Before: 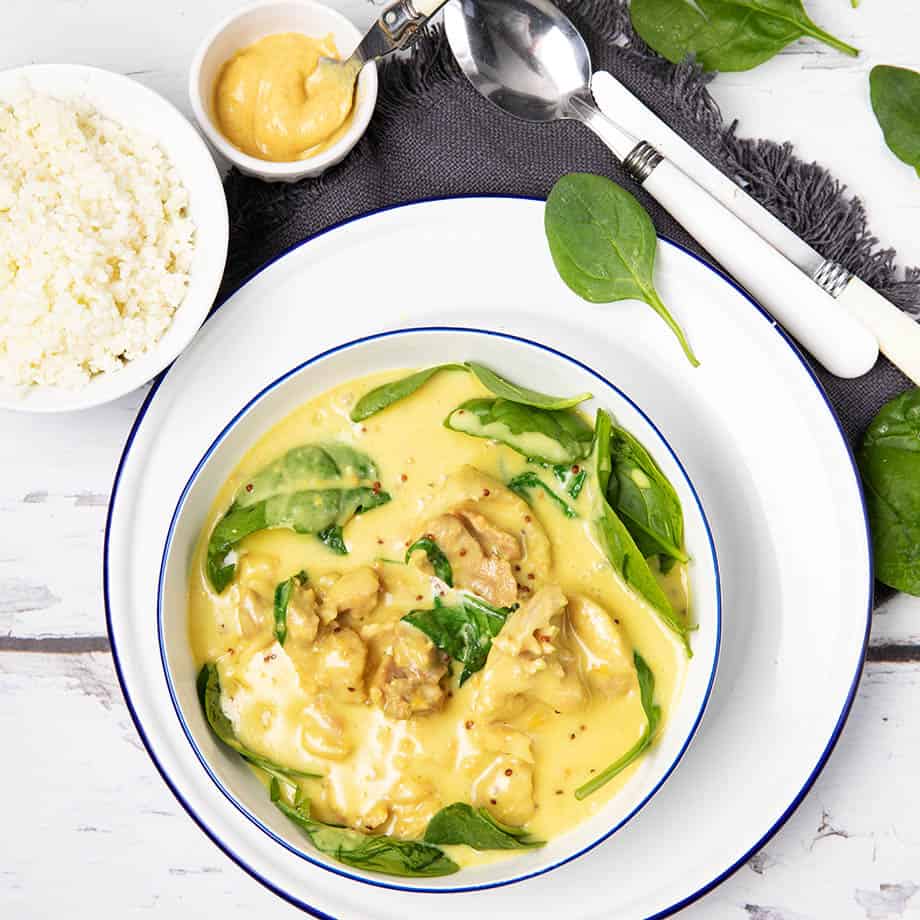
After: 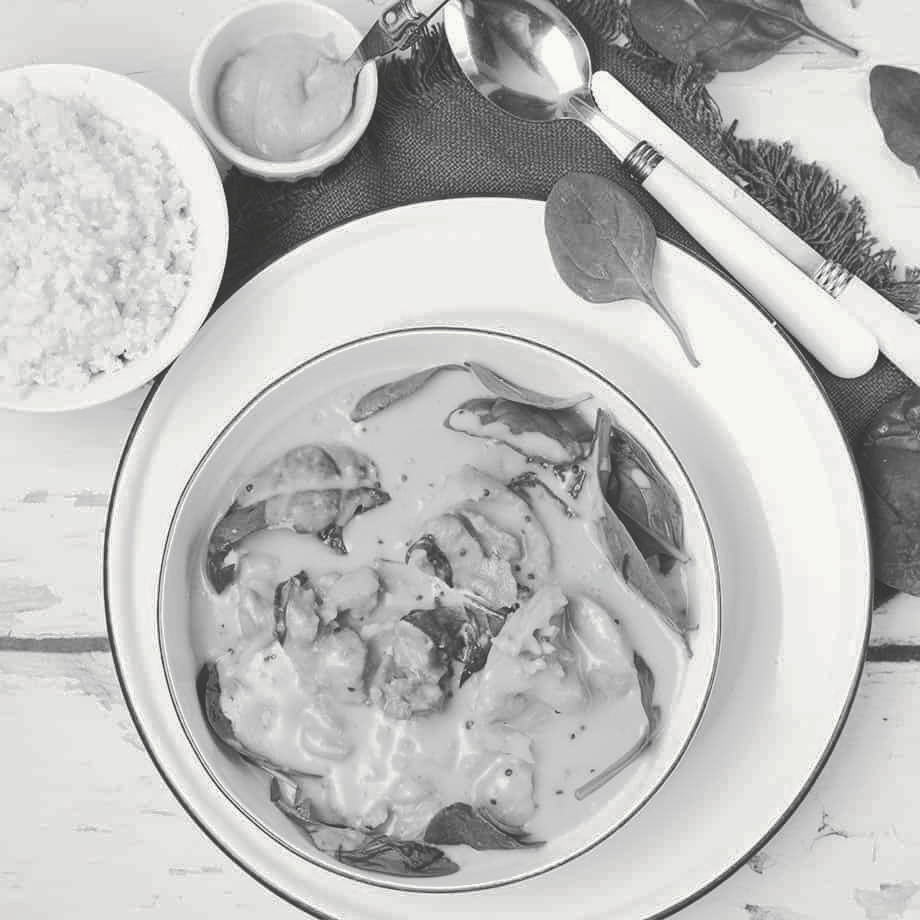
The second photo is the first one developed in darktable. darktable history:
tone curve: curves: ch0 [(0, 0) (0.003, 0.217) (0.011, 0.217) (0.025, 0.229) (0.044, 0.243) (0.069, 0.253) (0.1, 0.265) (0.136, 0.281) (0.177, 0.305) (0.224, 0.331) (0.277, 0.369) (0.335, 0.415) (0.399, 0.472) (0.468, 0.543) (0.543, 0.609) (0.623, 0.676) (0.709, 0.734) (0.801, 0.798) (0.898, 0.849) (1, 1)], preserve colors none
color look up table: target L [97.23, 88.12, 82.41, 81.33, 90.24, 76.61, 64.74, 70.35, 56.32, 53.59, 57.48, 40.73, 33.6, 26.21, 11.26, 3.321, 203.09, 81.69, 60.56, 63.22, 60.17, 66.24, 46.84, 52.01, 43.19, 29.29, 31.46, 24.42, 7.247, 90.94, 86.7, 80.24, 75.15, 71.47, 69.24, 81.33, 85.98, 50.03, 46.43, 44.82, 62.08, 49.64, 26.65, 97.23, 91.64, 75.15, 69.24, 55.93, 28.42], target a [-0.098, -0.002, -0.002, 0, -0.1, -0.001, -0.002, 0, -0.001, 0 ×5, -0.002, -0.001, 0, -0.001, 0, -0.001, -0.001, -0.001, 0, -0.001, 0, 0, -0.001, -0.001, -0.131, -0.002, -0.002, -0.002, -0.001, -0.002, -0.002, 0, -0.002, 0 ×4, -0.001, 0, -0.098, -0.002, -0.001, -0.002, 0, 0], target b [1.216, 0.02, 0.02, -0.001, 1.236, 0.019, 0.019, 0, 0.002, 0.001, 0.001, -0.002, 0.002, 0.002, 0.014, 0.009, -0.002, 0, 0.001, 0.018, 0.018, 0.018, 0.002 ×4, 0.014, 0.013, 1.613, 0.019, 0.02, 0.02, 0.019, 0.019, 0.019, -0.001, 0.02, 0.002, 0.002, 0.002, 0.001, 0.017, 0.002, 1.216, 0.019, 0.019, 0.019, 0.001, 0.002], num patches 49
